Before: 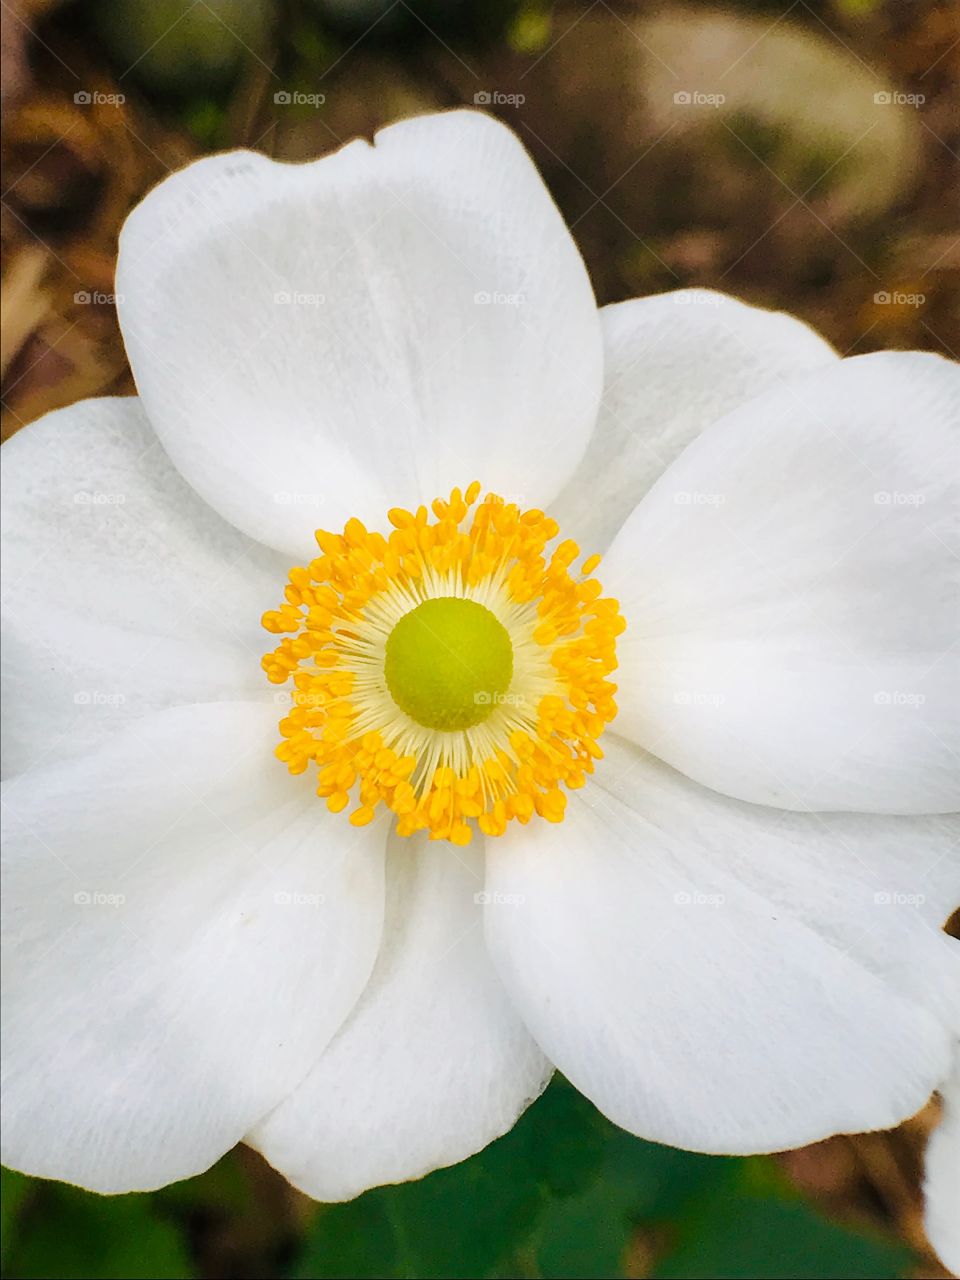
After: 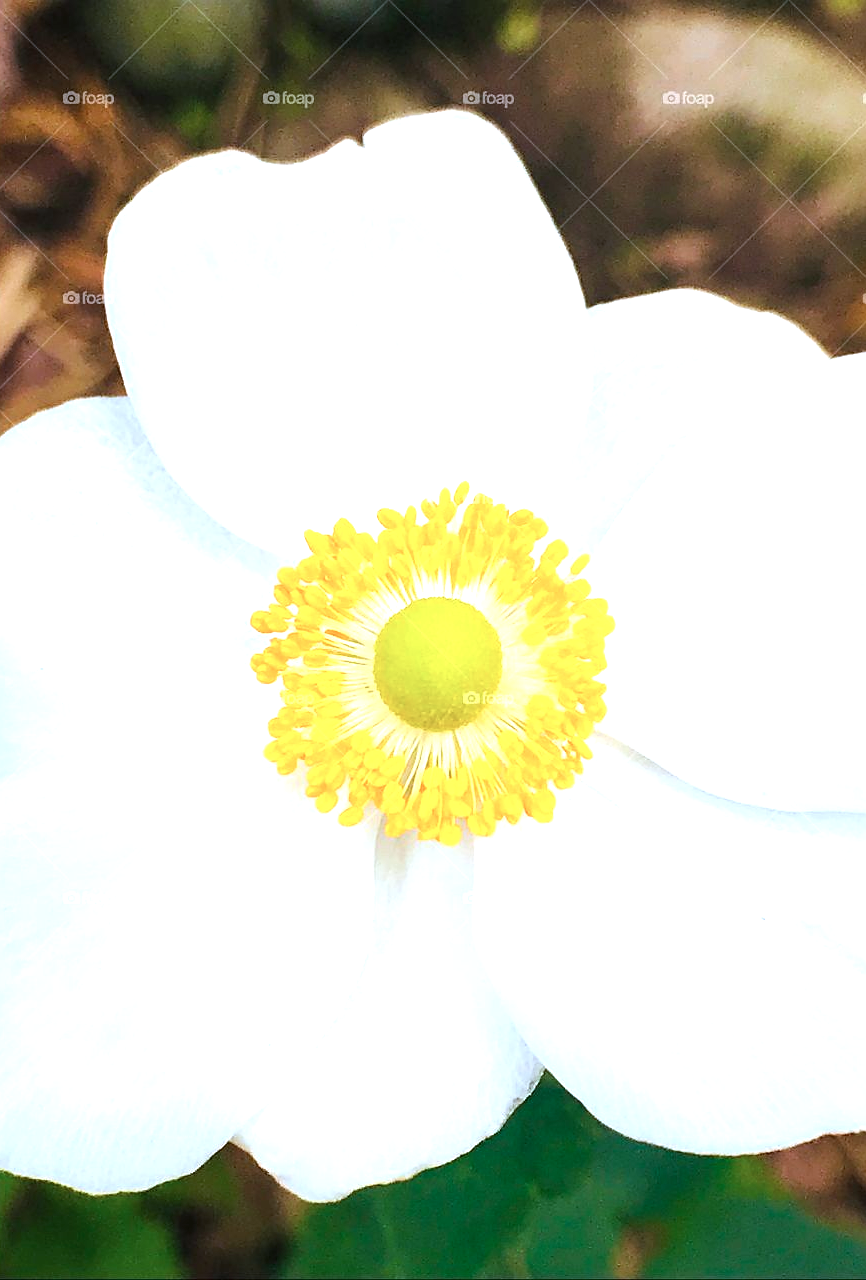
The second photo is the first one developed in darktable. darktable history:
sharpen: radius 1.498, amount 0.406, threshold 1.19
exposure: black level correction 0, exposure 0.953 EV, compensate highlight preservation false
crop and rotate: left 1.154%, right 8.544%
color correction: highlights a* -2.36, highlights b* -18.43
